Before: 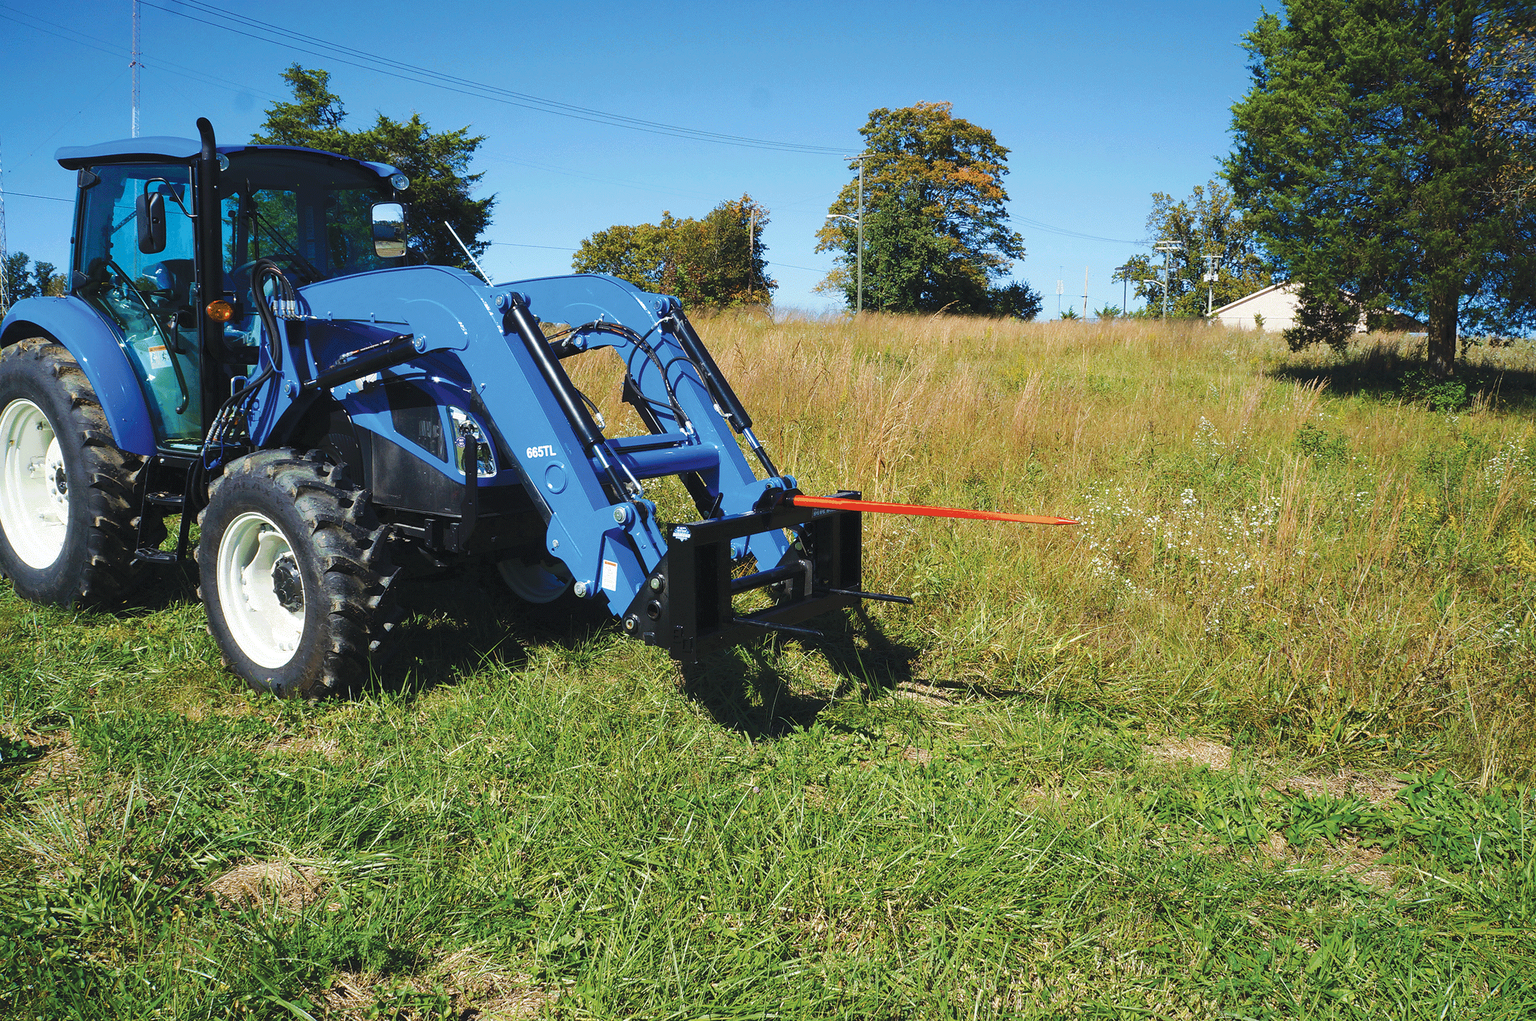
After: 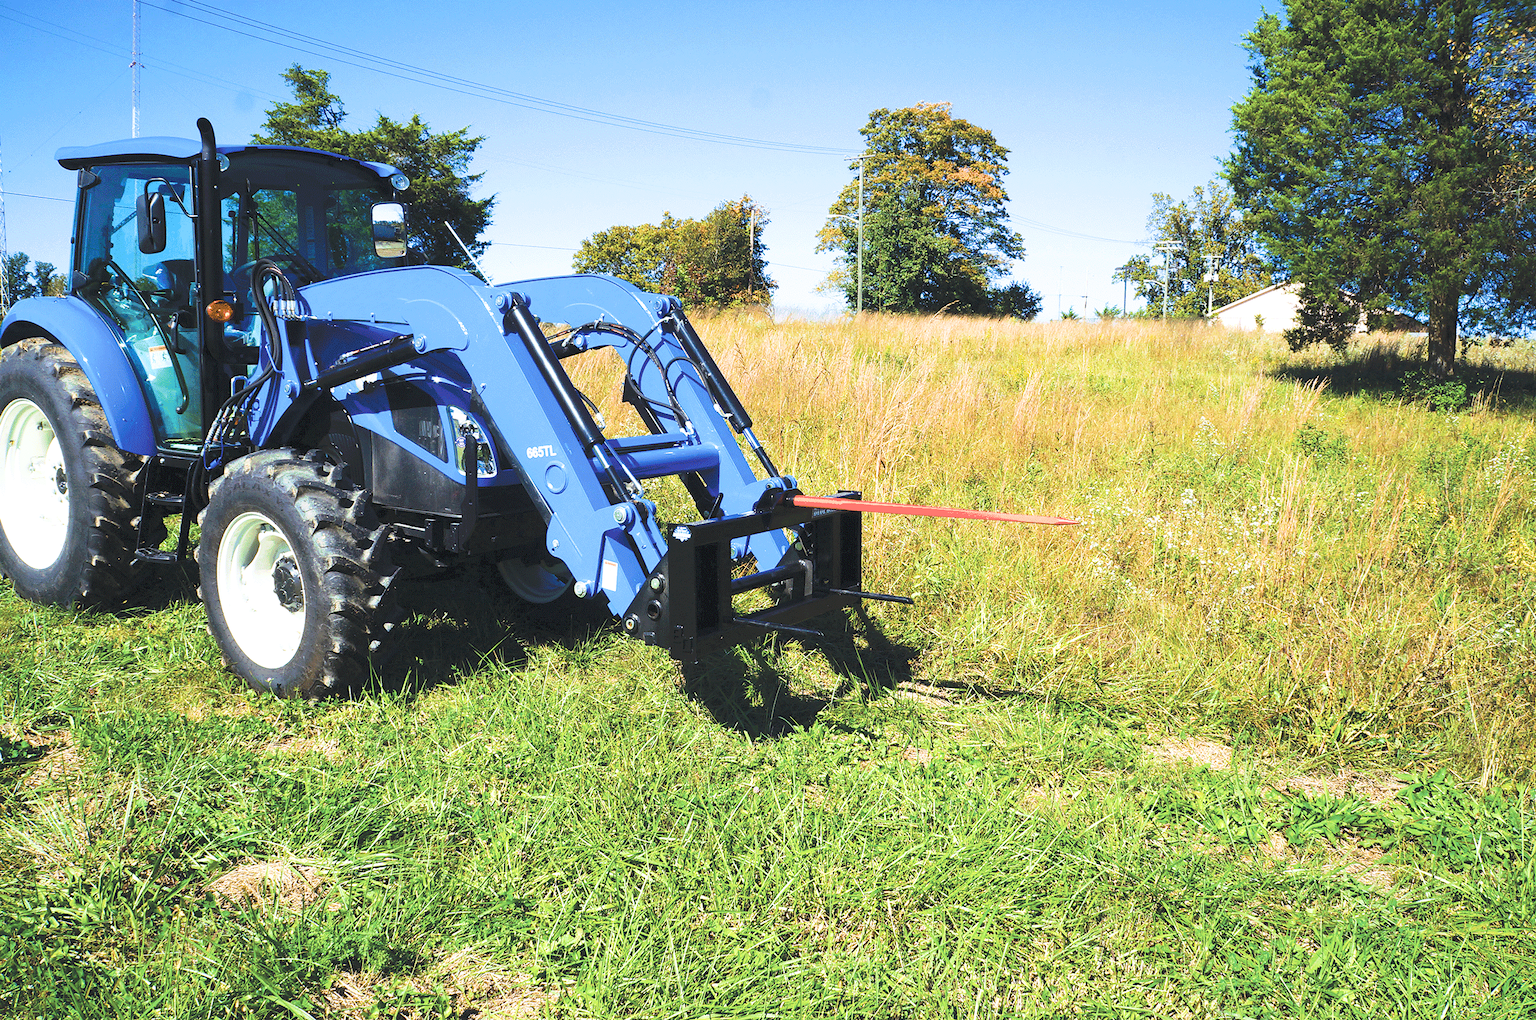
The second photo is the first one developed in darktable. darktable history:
filmic rgb: black relative exposure -9.5 EV, white relative exposure 3.02 EV, hardness 6.12
exposure: exposure 1.061 EV, compensate highlight preservation false
